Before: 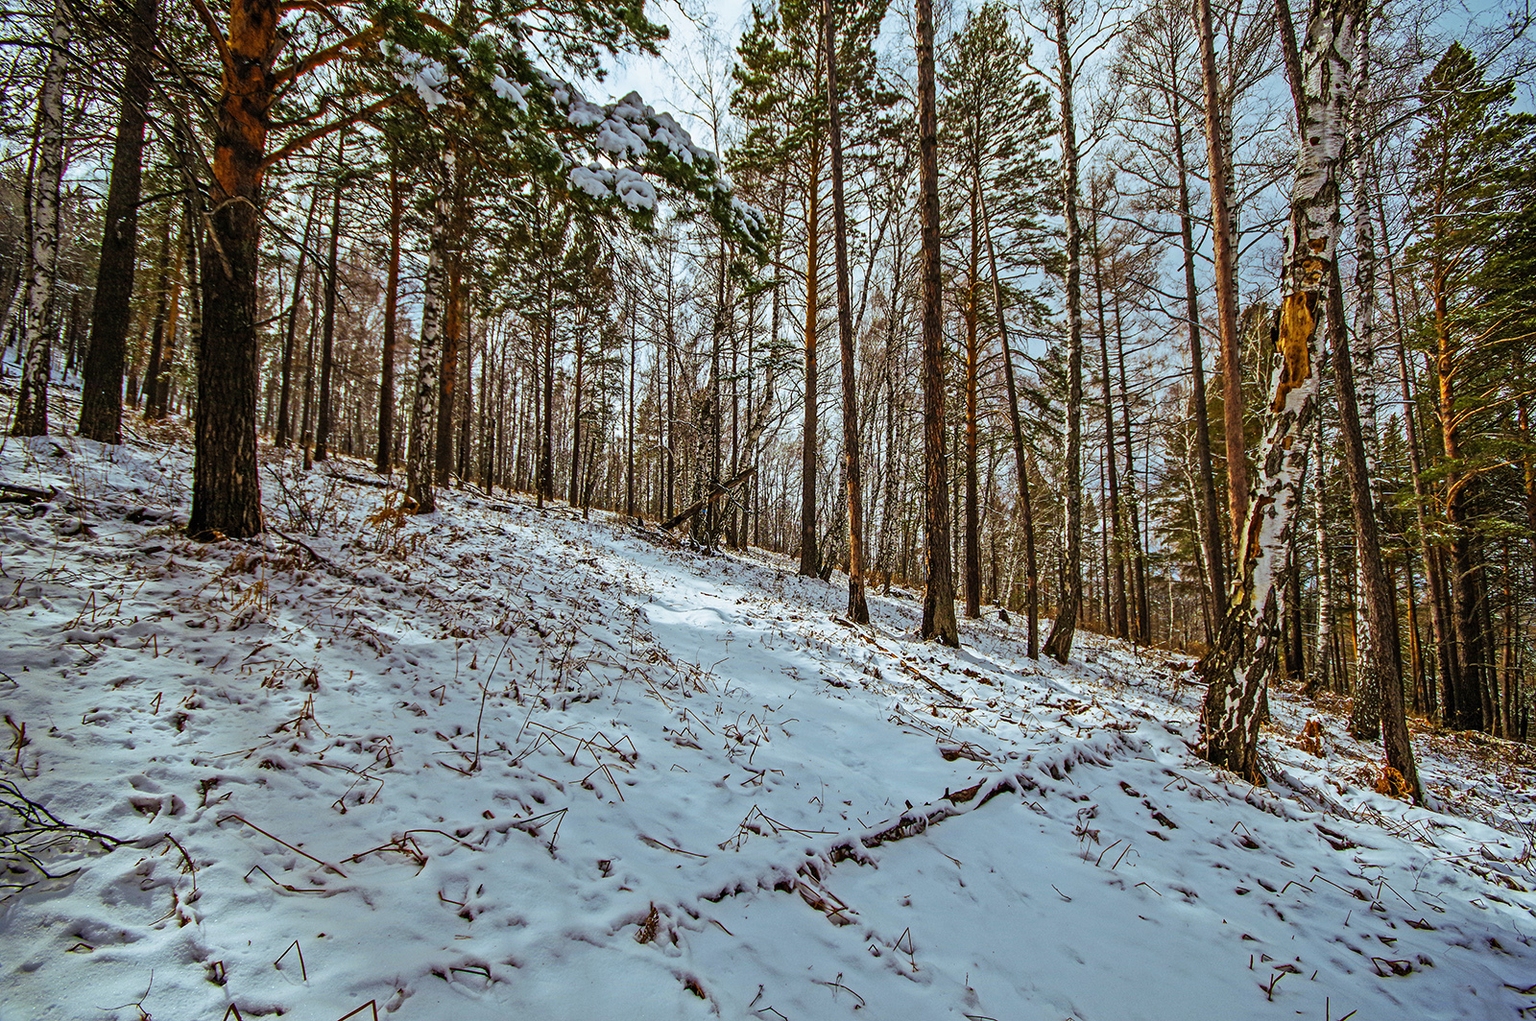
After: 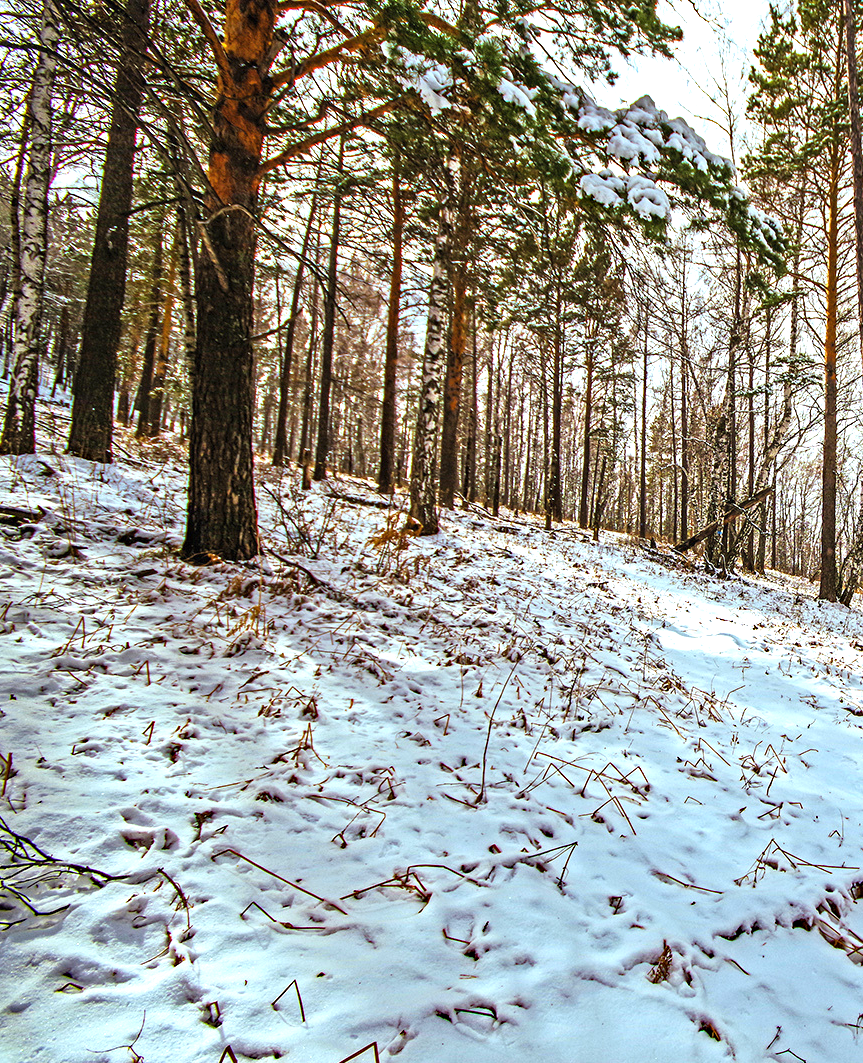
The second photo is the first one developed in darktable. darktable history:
exposure: black level correction 0, exposure 1 EV, compensate exposure bias true, compensate highlight preservation false
haze removal: compatibility mode true, adaptive false
crop: left 0.895%, right 45.144%, bottom 0.088%
